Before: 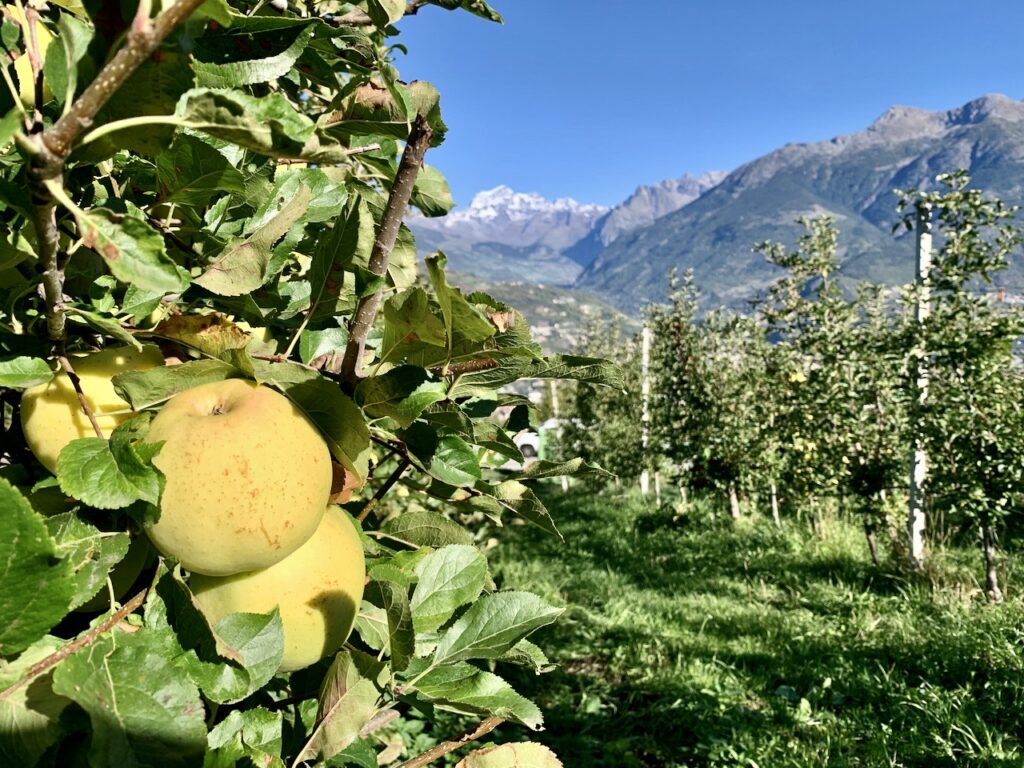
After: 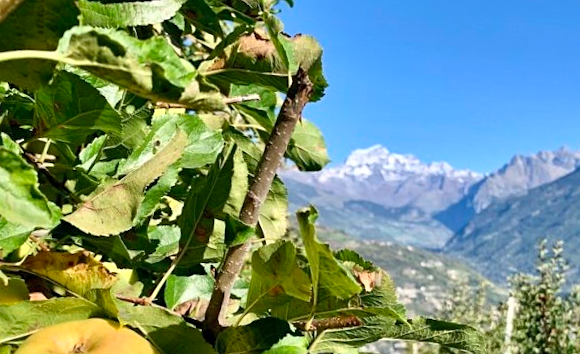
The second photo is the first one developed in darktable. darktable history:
crop: left 15.306%, top 9.065%, right 30.789%, bottom 48.638%
exposure: compensate highlight preservation false
rotate and perspective: rotation 4.1°, automatic cropping off
contrast brightness saturation: contrast 0.03, brightness 0.06, saturation 0.13
local contrast: mode bilateral grid, contrast 20, coarseness 50, detail 120%, midtone range 0.2
sharpen: amount 0.2
